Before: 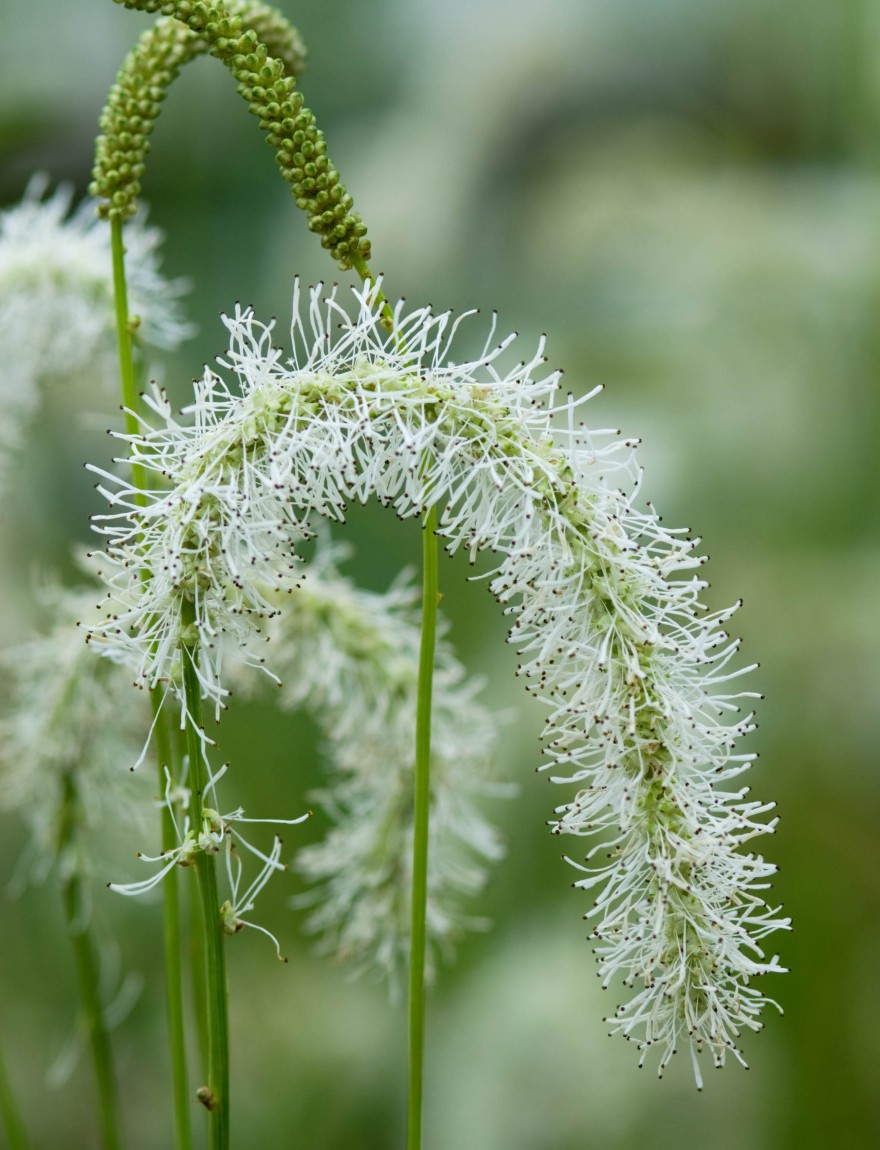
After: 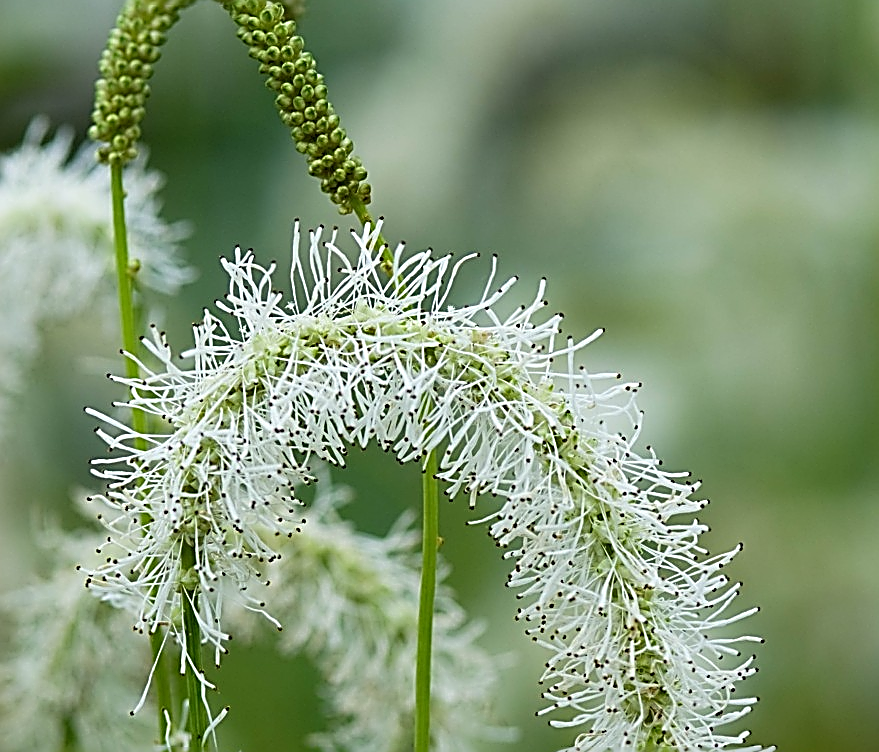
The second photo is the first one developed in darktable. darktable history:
crop and rotate: top 4.924%, bottom 29.602%
sharpen: amount 1.856
